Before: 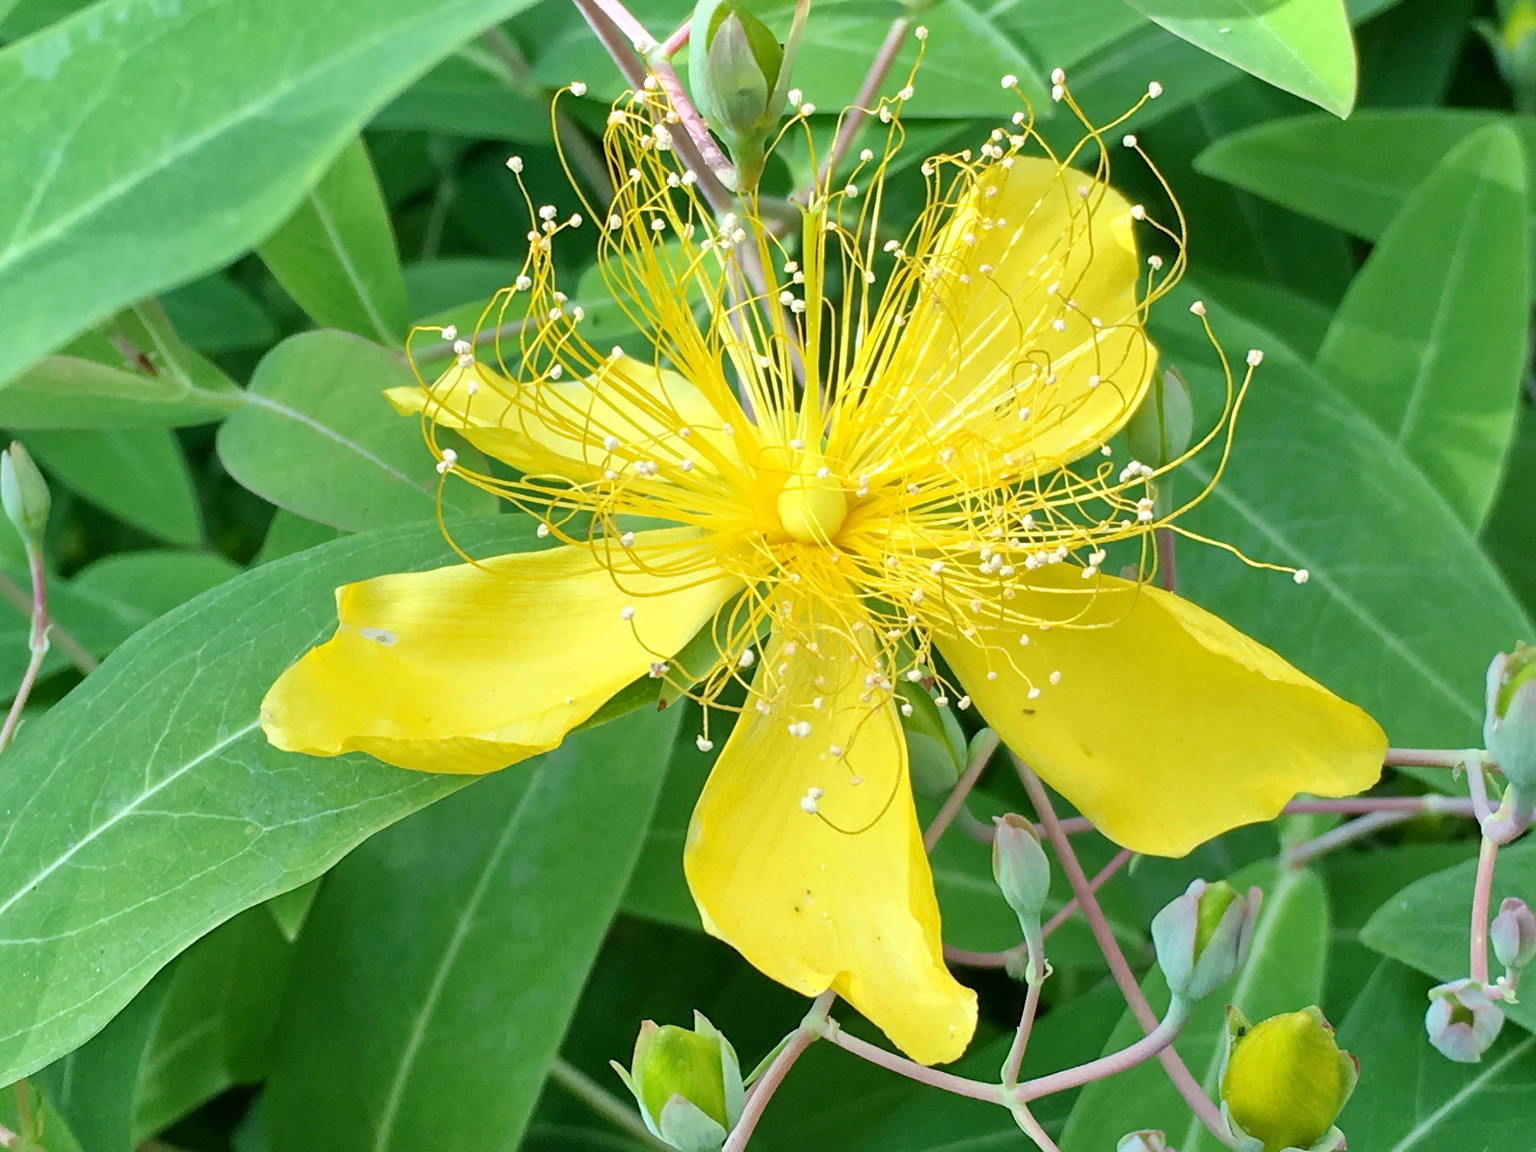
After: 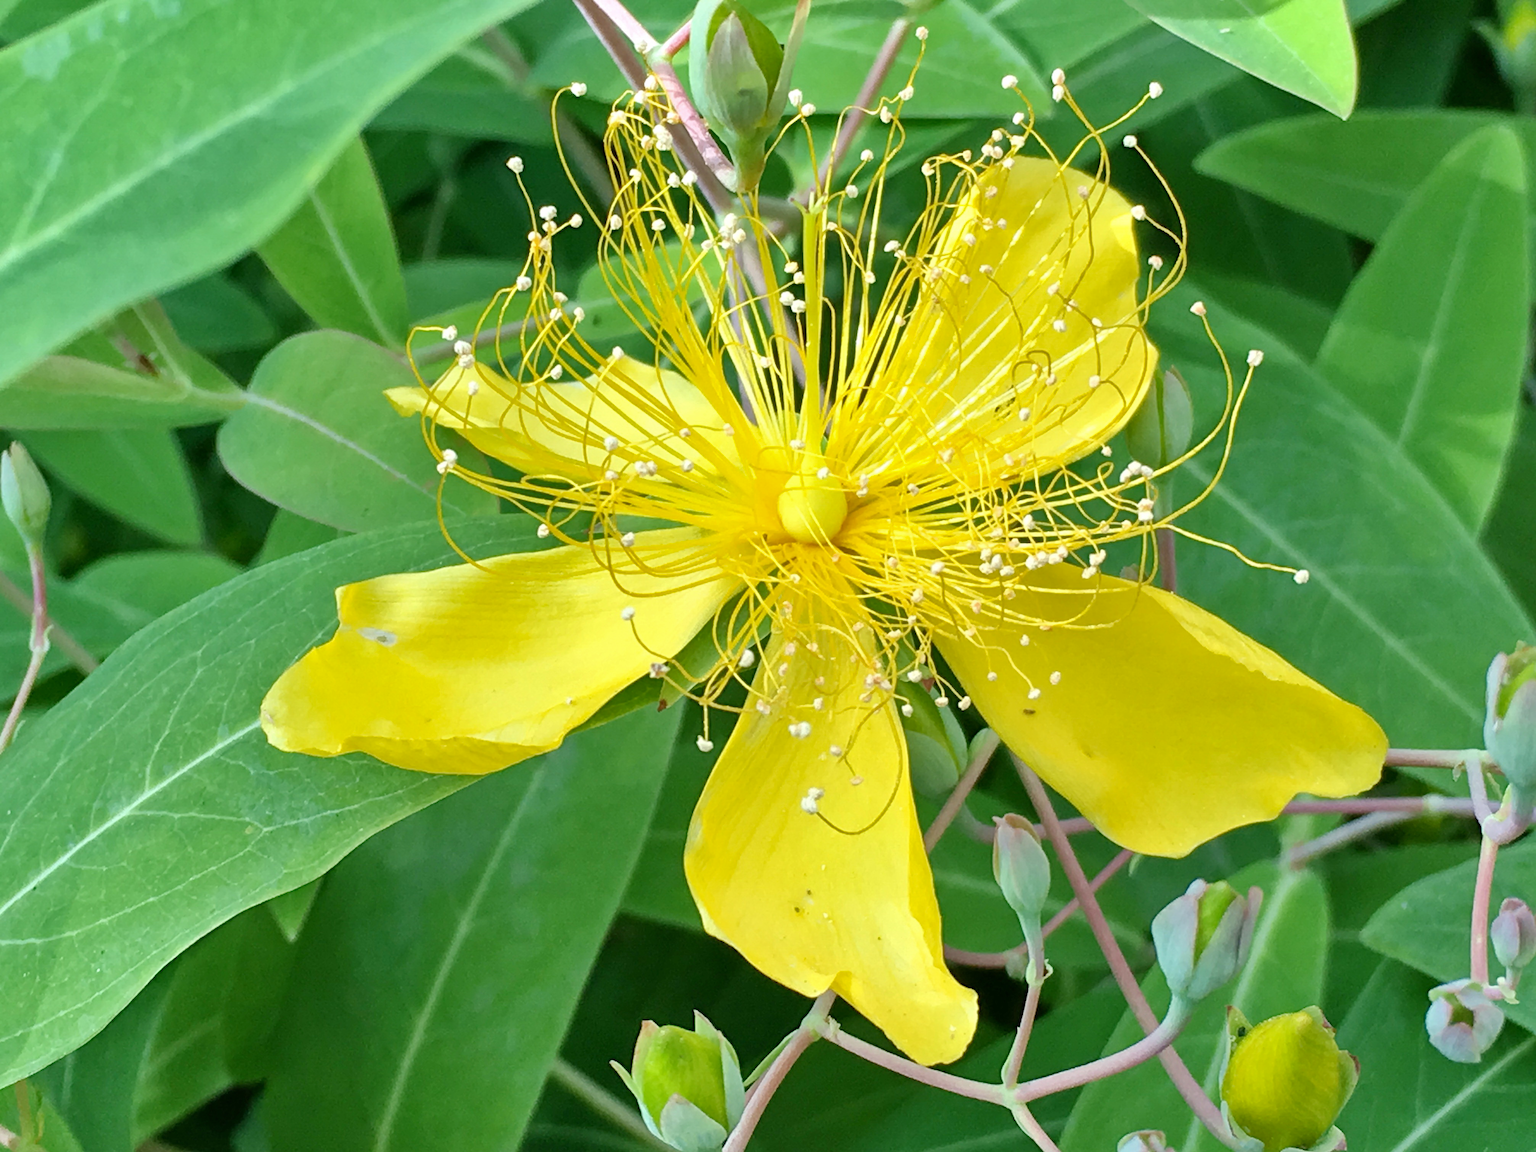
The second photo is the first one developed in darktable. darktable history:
shadows and highlights: shadows 20.98, highlights -36.64, soften with gaussian
